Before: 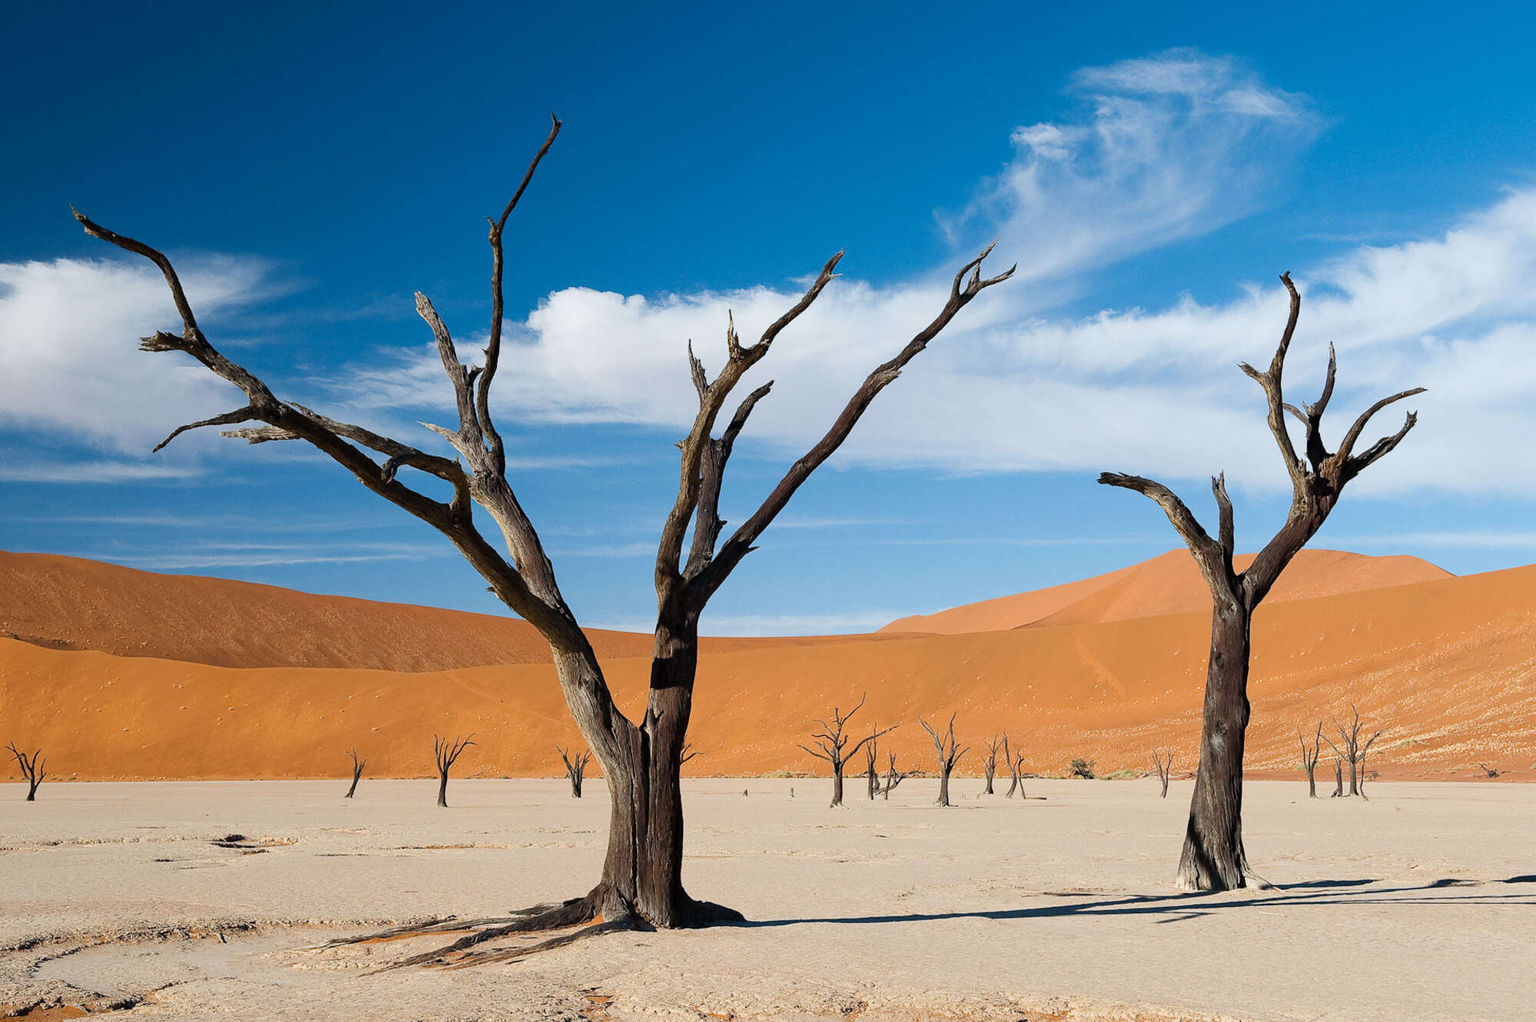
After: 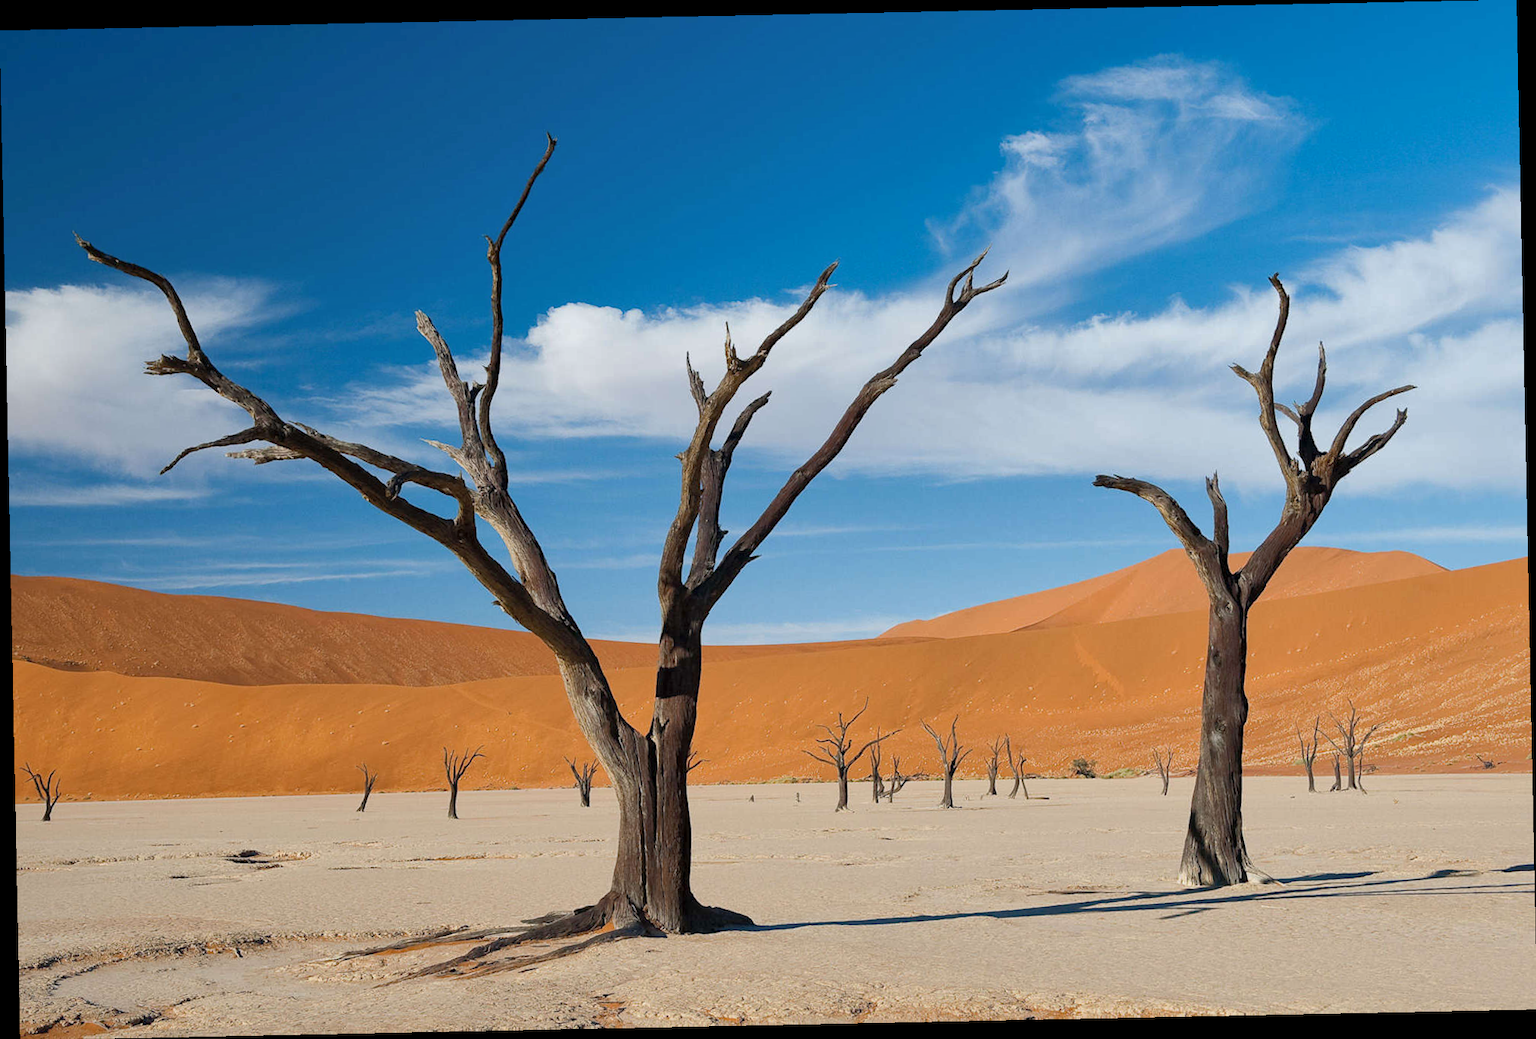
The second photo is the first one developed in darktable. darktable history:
shadows and highlights: on, module defaults
rotate and perspective: rotation -1.17°, automatic cropping off
